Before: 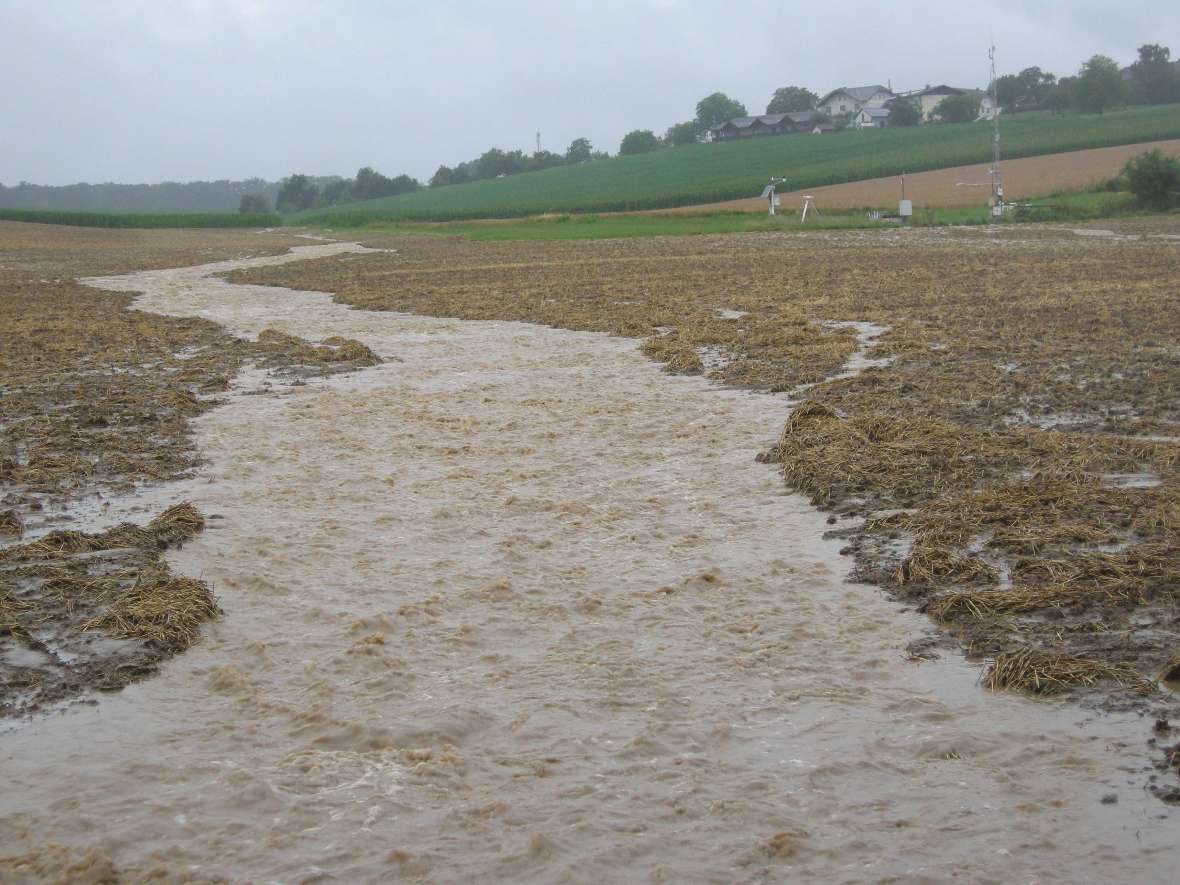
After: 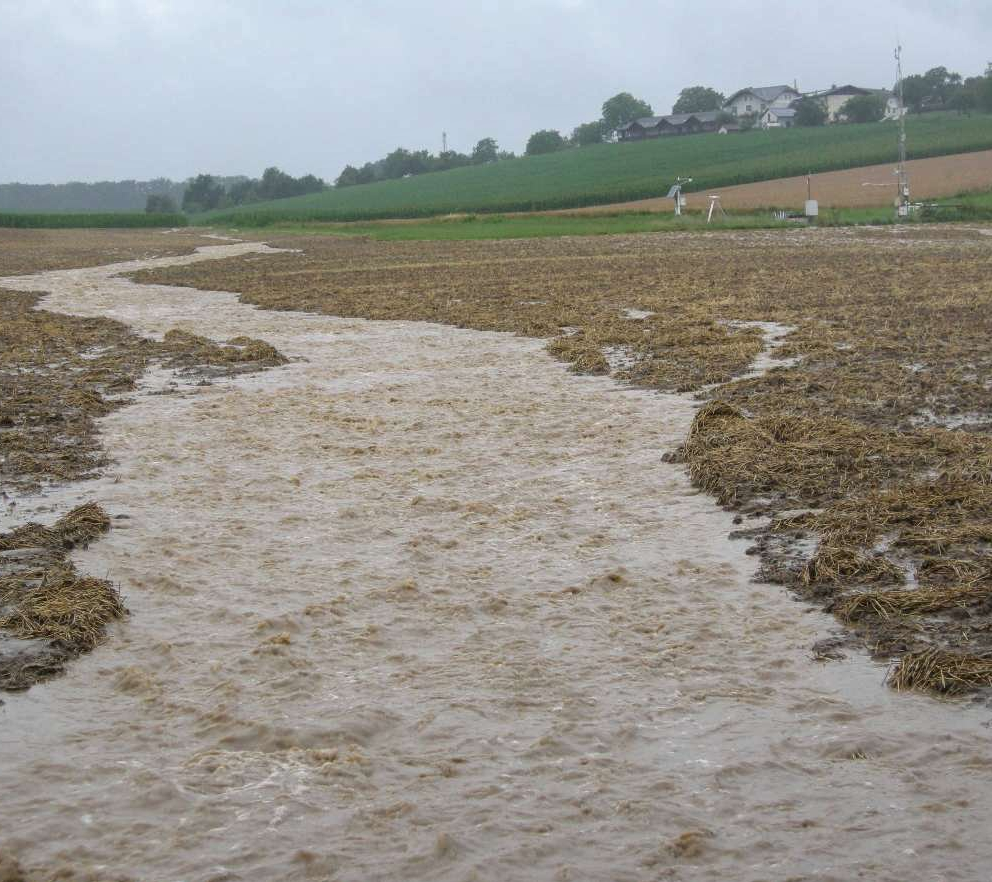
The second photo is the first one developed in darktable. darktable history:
local contrast: on, module defaults
crop: left 8.026%, right 7.374%
